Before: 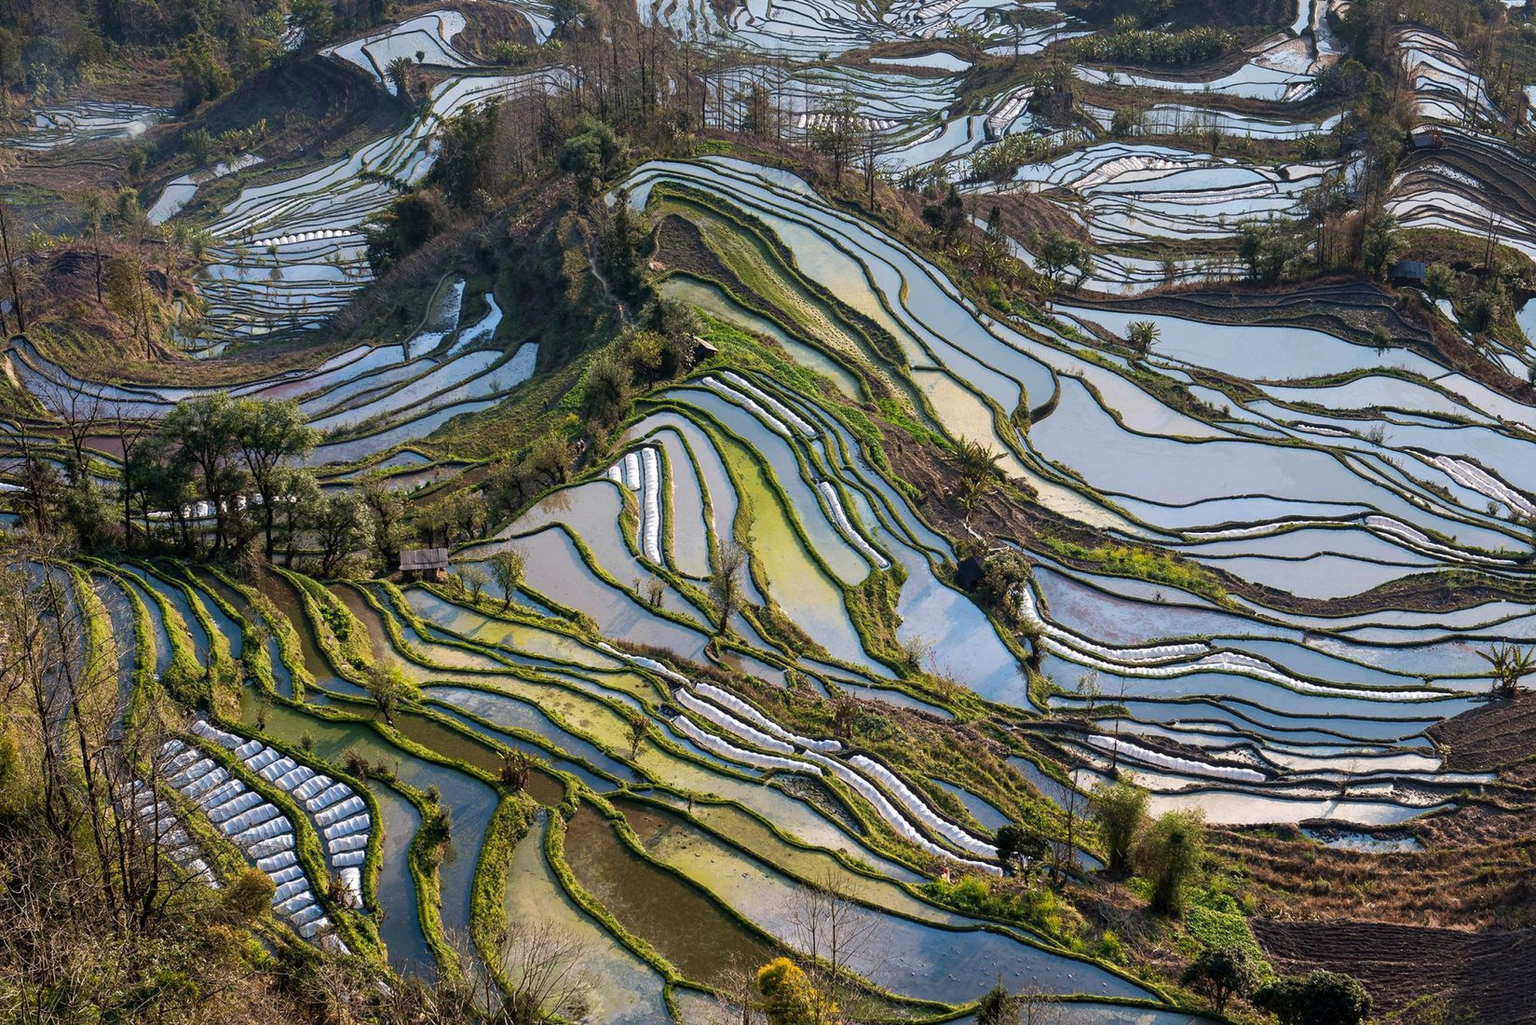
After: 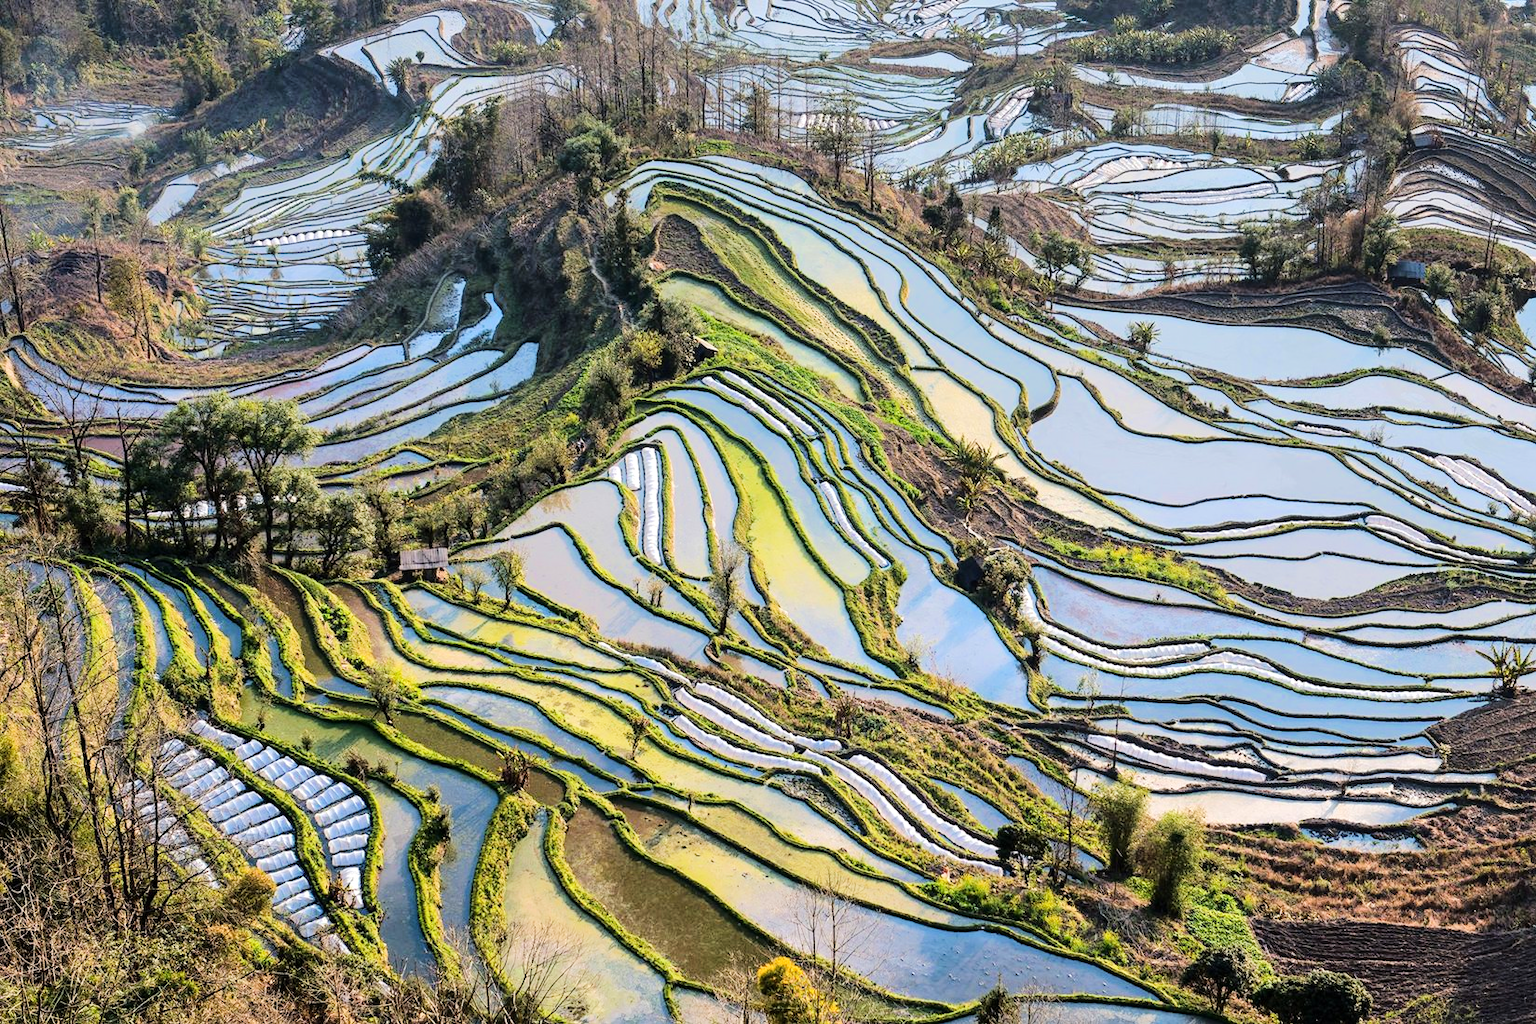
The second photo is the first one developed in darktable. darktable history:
tone equalizer: -7 EV 0.157 EV, -6 EV 0.636 EV, -5 EV 1.19 EV, -4 EV 1.33 EV, -3 EV 1.14 EV, -2 EV 0.6 EV, -1 EV 0.16 EV, edges refinement/feathering 500, mask exposure compensation -1.57 EV, preserve details no
